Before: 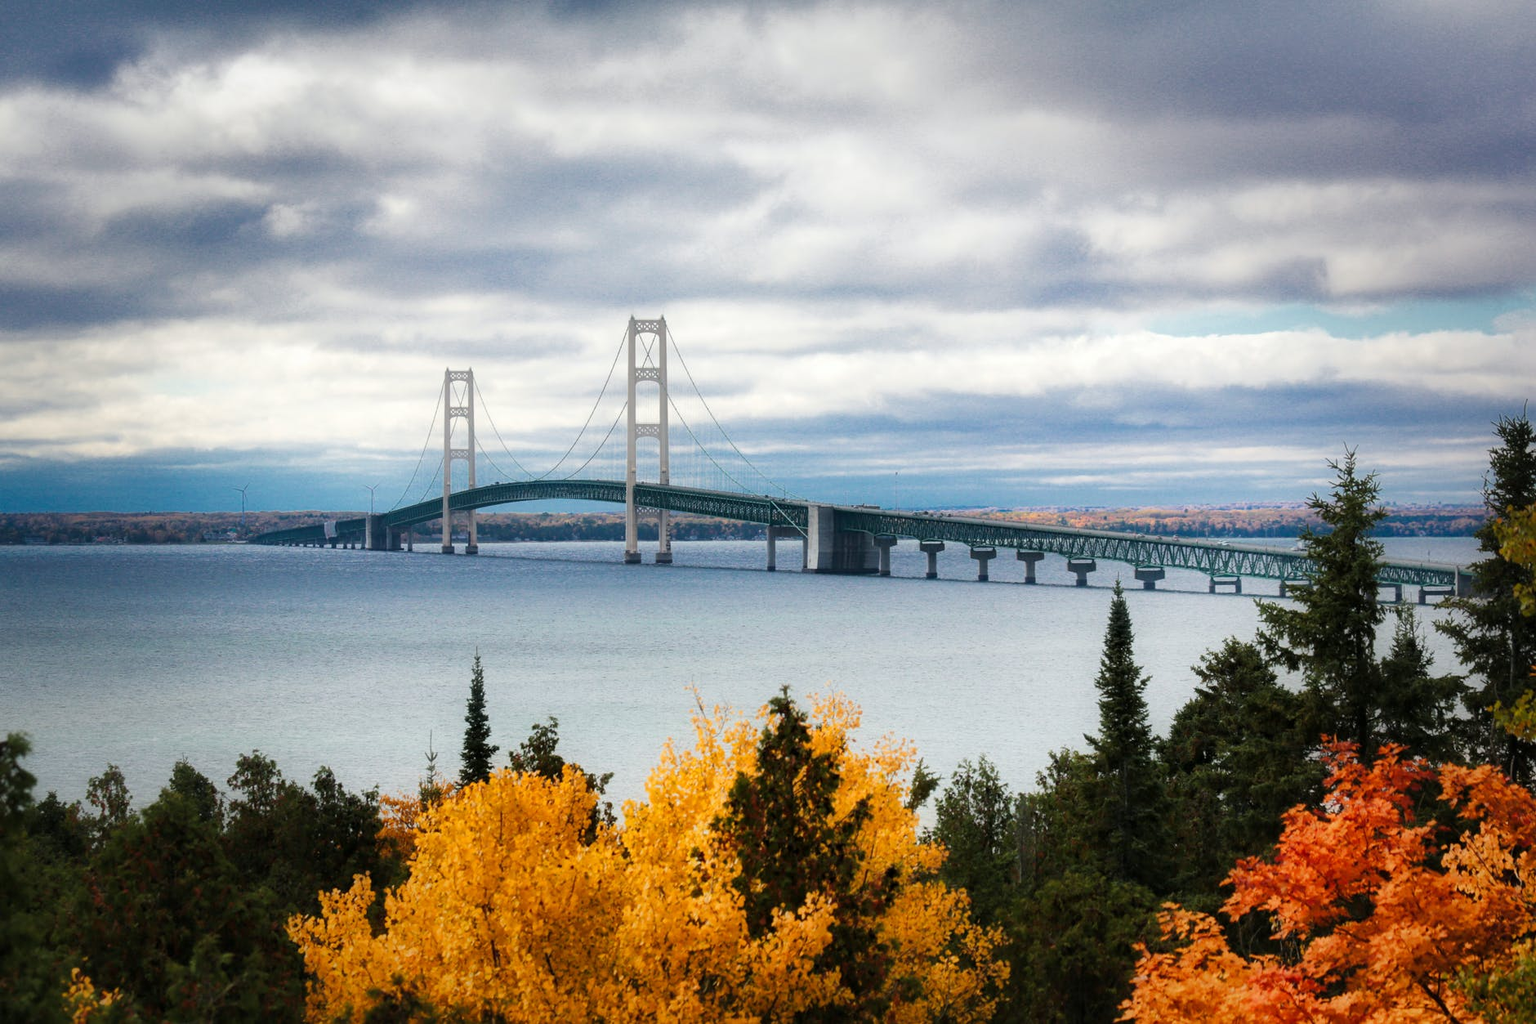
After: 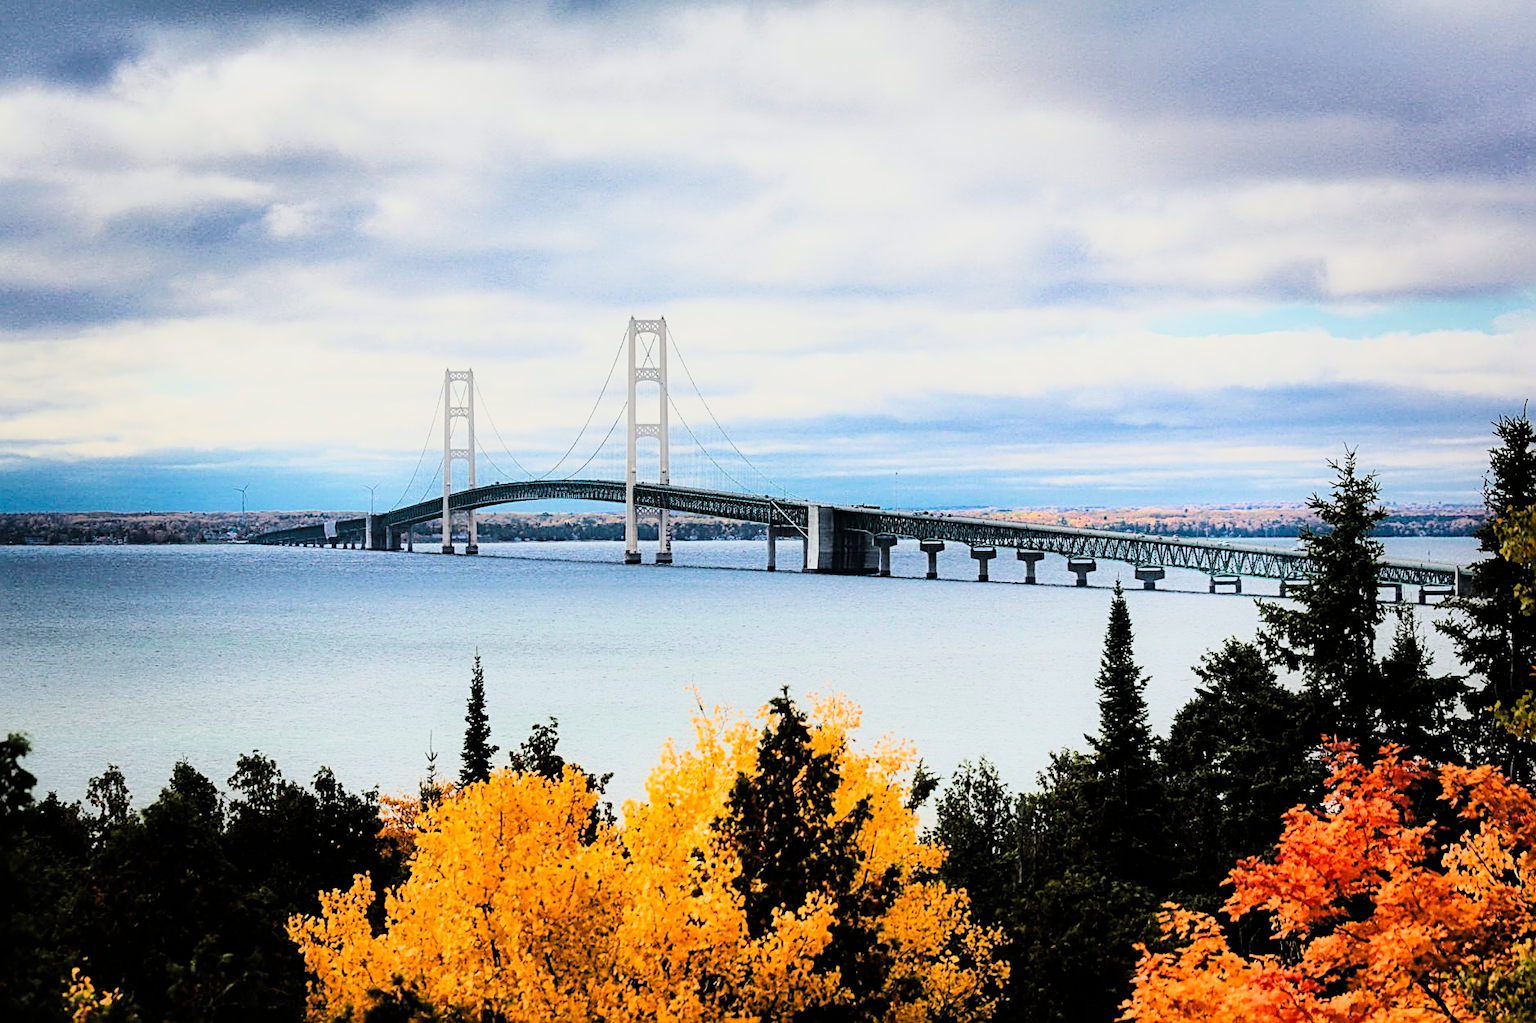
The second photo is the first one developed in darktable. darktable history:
sharpen: radius 2.583, amount 0.7
filmic rgb: black relative exposure -6.13 EV, white relative exposure 6.96 EV, hardness 2.24, color science v6 (2022)
color correction: highlights b* -0.053
contrast brightness saturation: contrast 0.199, brightness 0.153, saturation 0.15
tone curve: curves: ch0 [(0, 0) (0.035, 0.011) (0.133, 0.076) (0.285, 0.265) (0.491, 0.541) (0.617, 0.693) (0.704, 0.77) (0.794, 0.865) (0.895, 0.938) (1, 0.976)]; ch1 [(0, 0) (0.318, 0.278) (0.444, 0.427) (0.502, 0.497) (0.543, 0.547) (0.601, 0.641) (0.746, 0.764) (1, 1)]; ch2 [(0, 0) (0.316, 0.292) (0.381, 0.37) (0.423, 0.448) (0.476, 0.482) (0.502, 0.5) (0.543, 0.547) (0.587, 0.613) (0.642, 0.672) (0.704, 0.727) (0.865, 0.827) (1, 0.951)], color space Lab, linked channels, preserve colors none
